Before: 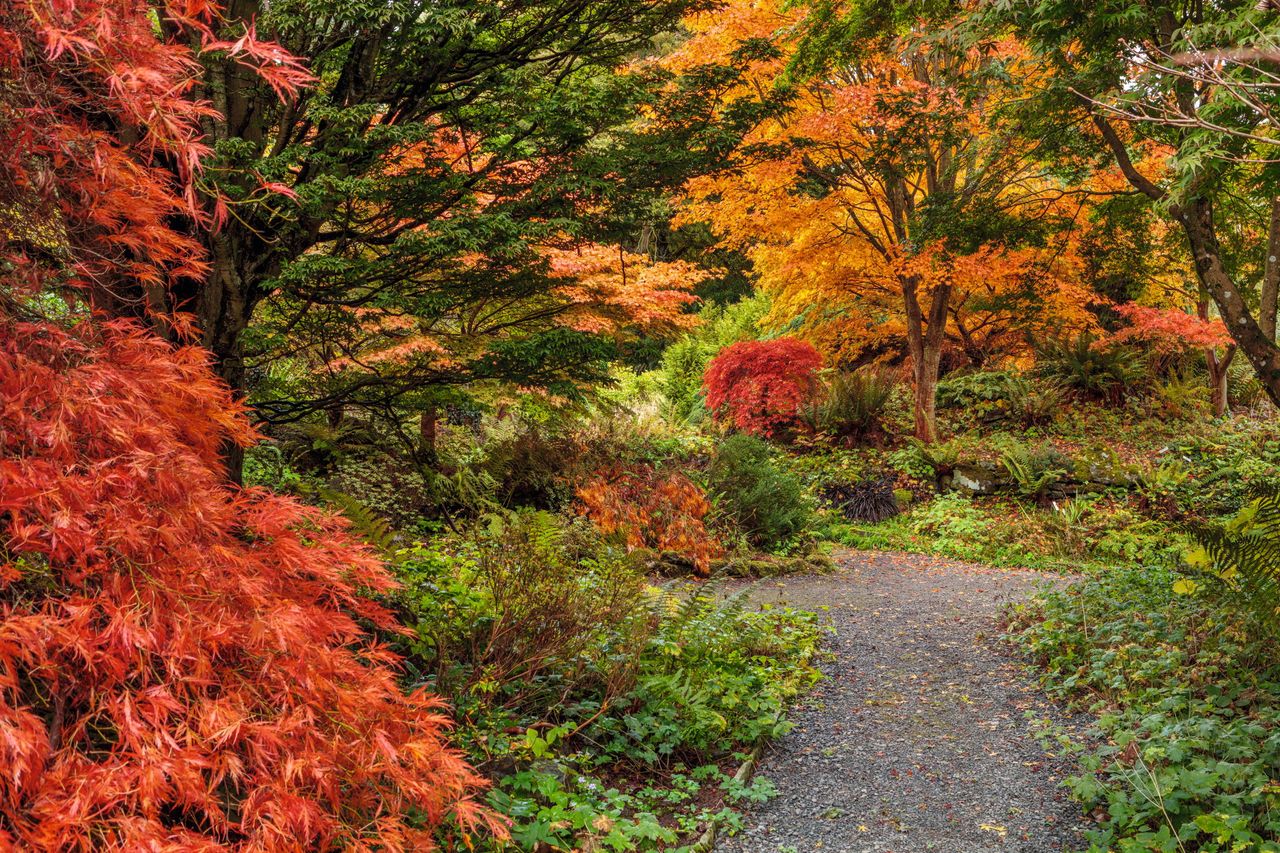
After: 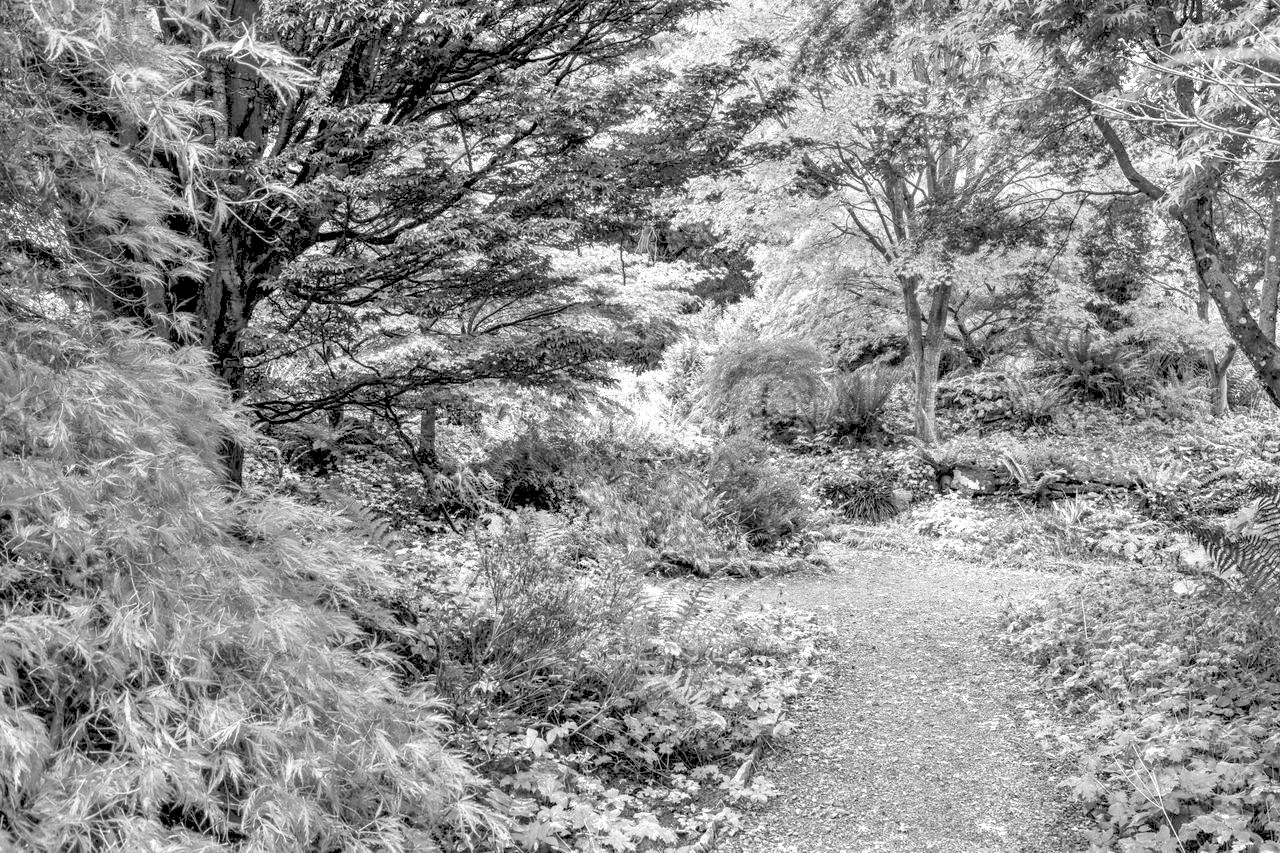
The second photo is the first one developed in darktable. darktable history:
exposure: black level correction 0, exposure 0.7 EV, compensate exposure bias true, compensate highlight preservation false
color correction: highlights a* 12.23, highlights b* 5.41
rgb levels: preserve colors sum RGB, levels [[0.038, 0.433, 0.934], [0, 0.5, 1], [0, 0.5, 1]]
monochrome: on, module defaults
